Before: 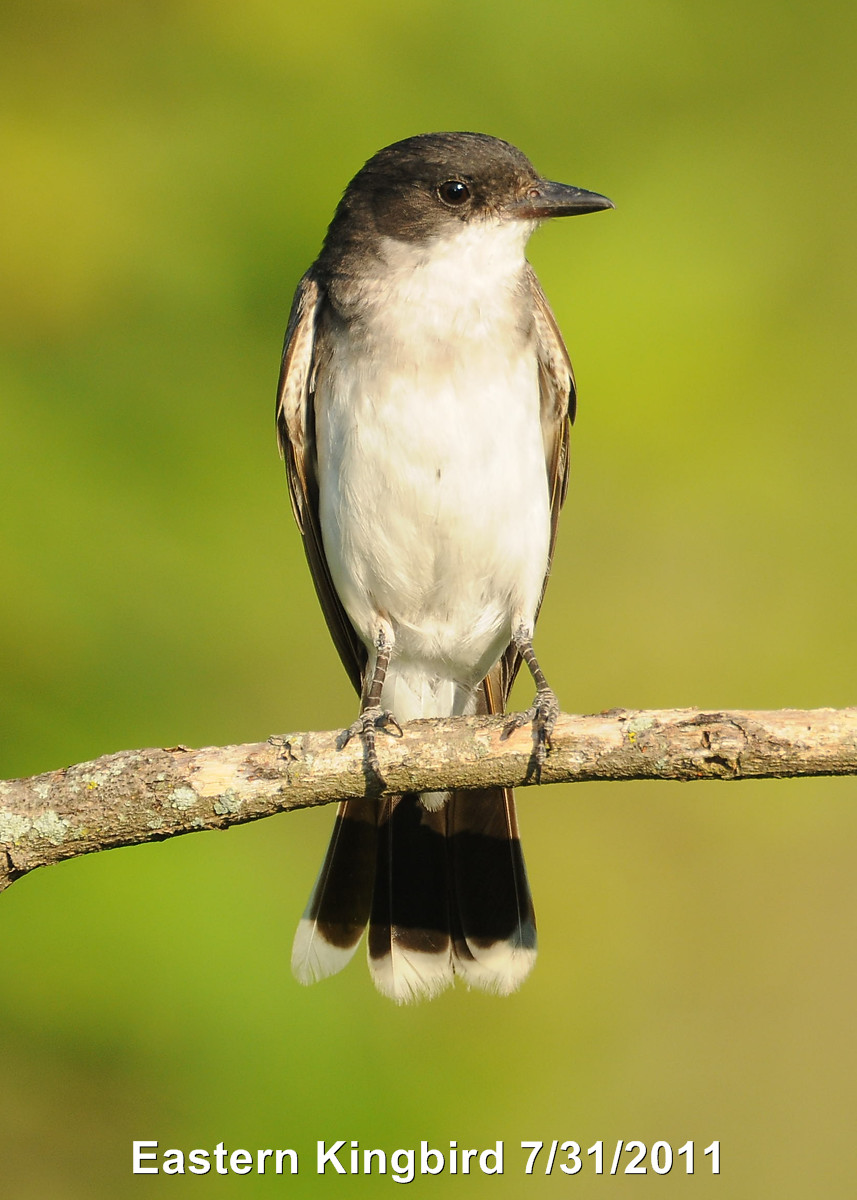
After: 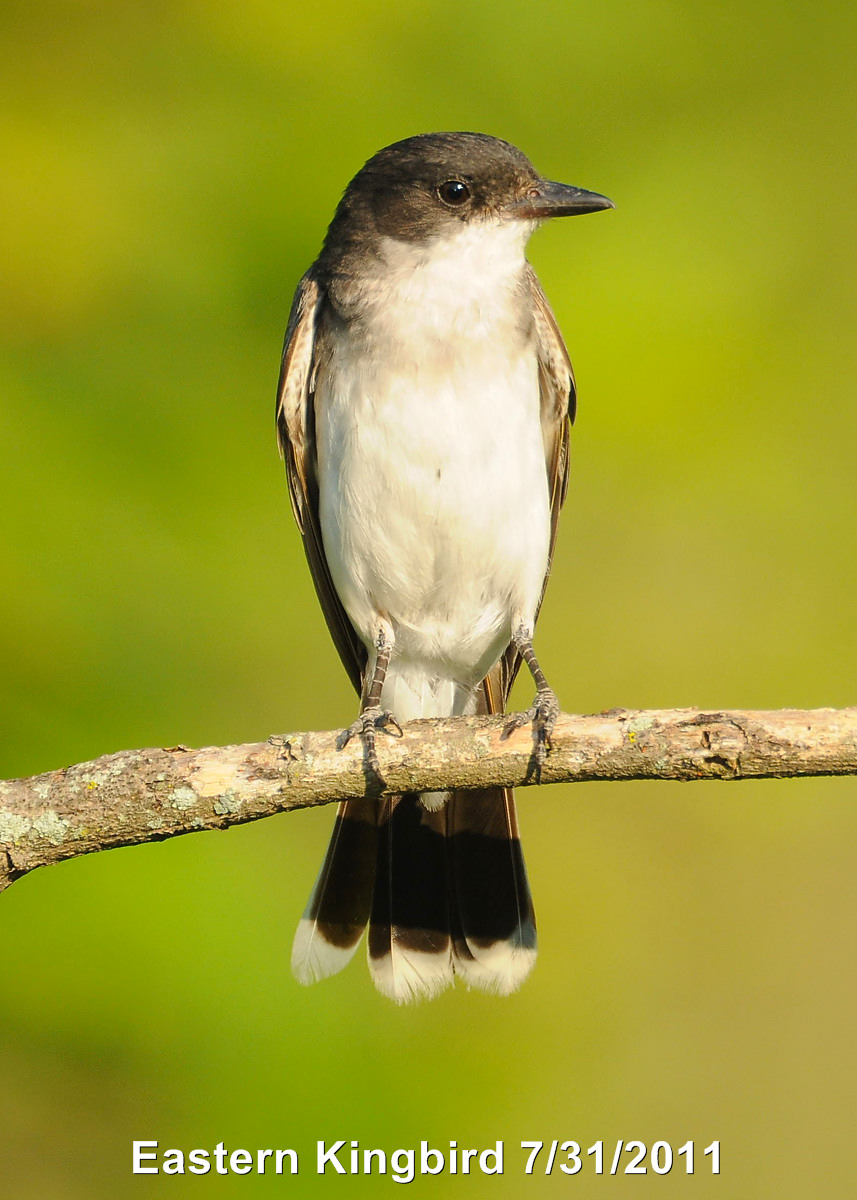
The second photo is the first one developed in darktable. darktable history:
color balance rgb: perceptual saturation grading › global saturation -0.043%, perceptual brilliance grading › global brilliance 2.882%, perceptual brilliance grading › highlights -2.905%, perceptual brilliance grading › shadows 3.404%, global vibrance 20%
